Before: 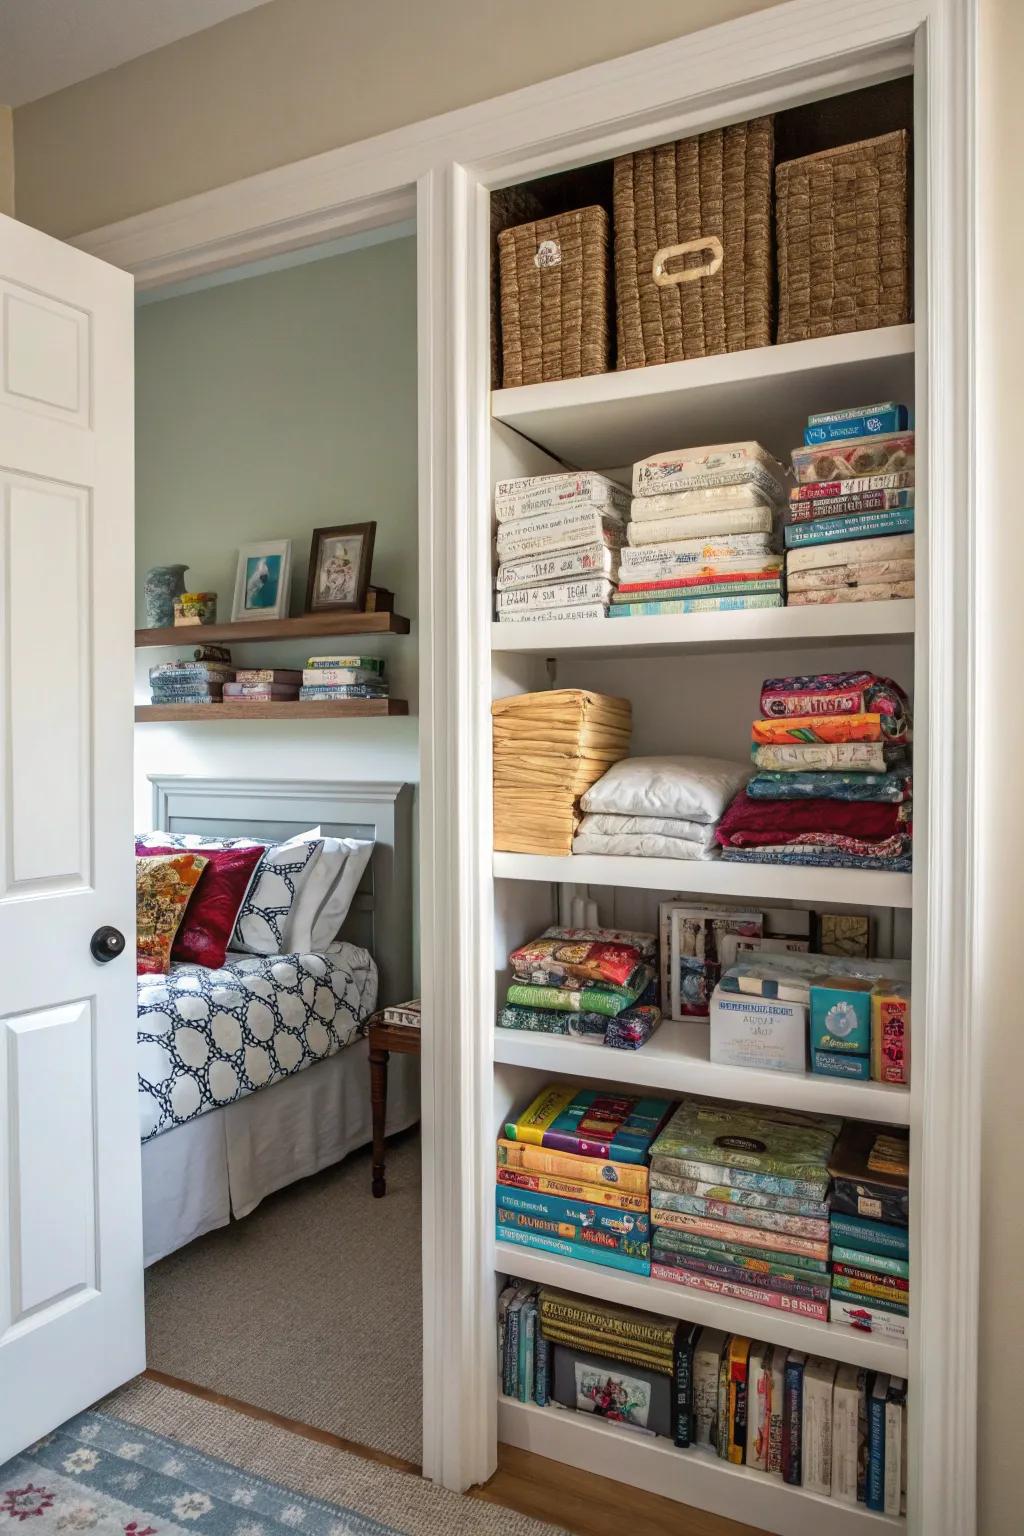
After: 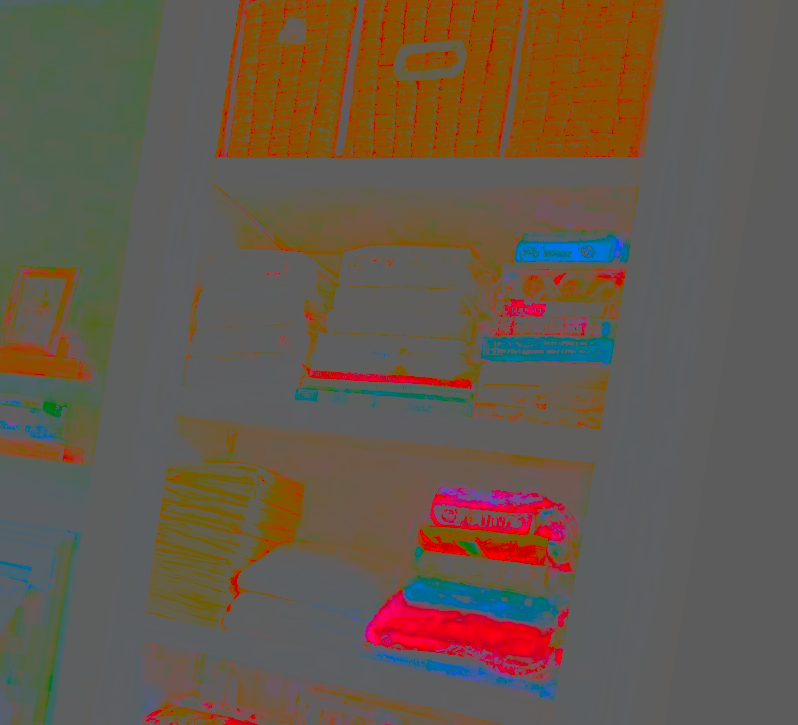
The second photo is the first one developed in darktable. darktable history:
haze removal: compatibility mode true, adaptive false
exposure: exposure 0.77 EV, compensate highlight preservation false
color calibration: x 0.37, y 0.382, temperature 4313.32 K
base curve: curves: ch0 [(0, 0) (0.028, 0.03) (0.105, 0.232) (0.387, 0.748) (0.754, 0.968) (1, 1)], fusion 1, exposure shift 0.576, preserve colors none
crop: left 36.005%, top 18.293%, right 0.31%, bottom 38.444%
rotate and perspective: rotation 9.12°, automatic cropping off
contrast brightness saturation: contrast -0.99, brightness -0.17, saturation 0.75
